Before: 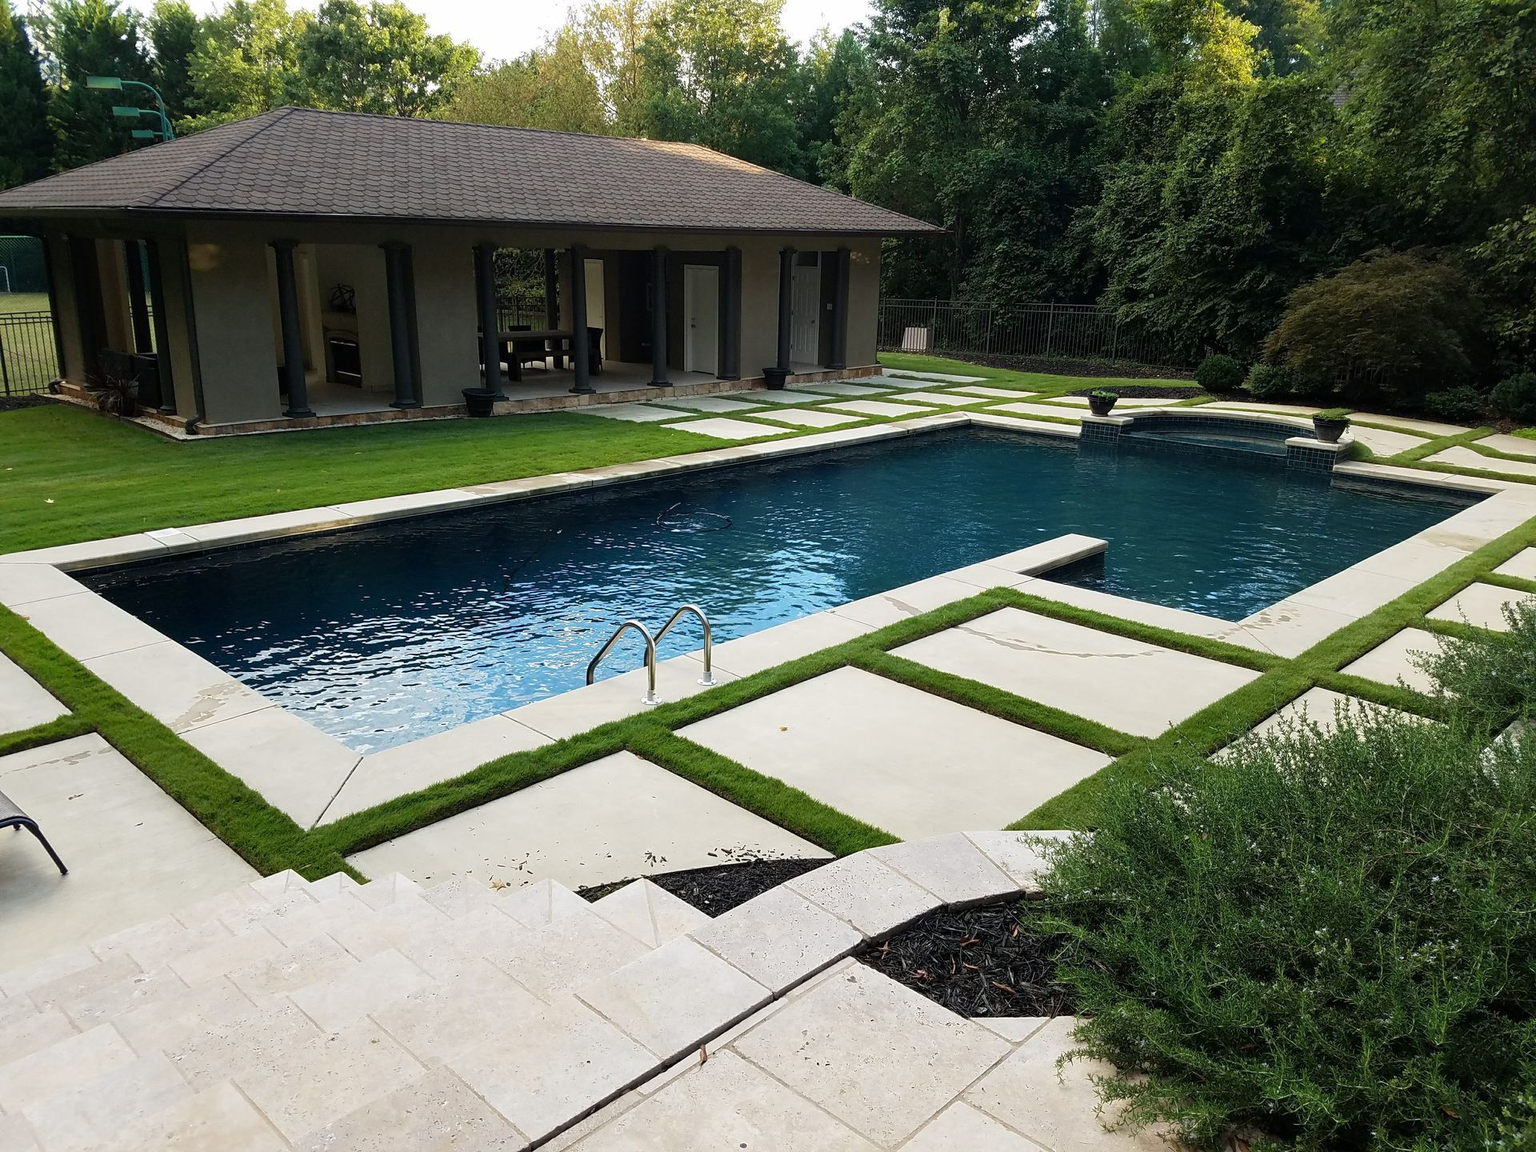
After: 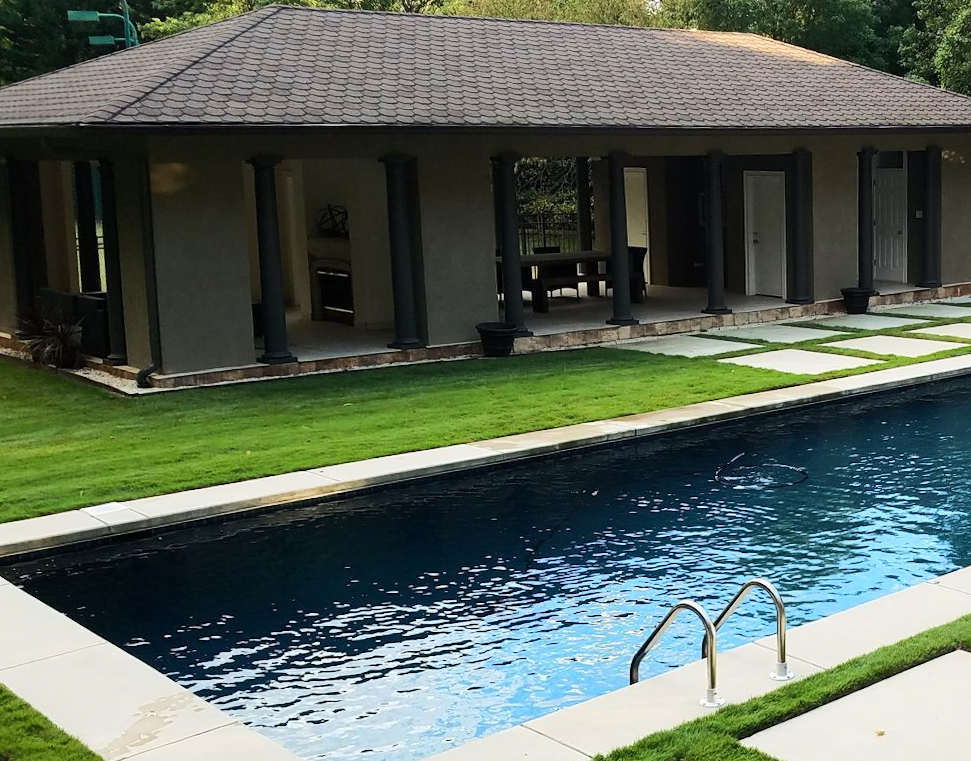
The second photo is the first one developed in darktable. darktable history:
rotate and perspective: rotation -1.68°, lens shift (vertical) -0.146, crop left 0.049, crop right 0.912, crop top 0.032, crop bottom 0.96
crop and rotate: left 3.047%, top 7.509%, right 42.236%, bottom 37.598%
rgb curve: curves: ch0 [(0, 0) (0.284, 0.292) (0.505, 0.644) (1, 1)], compensate middle gray true
